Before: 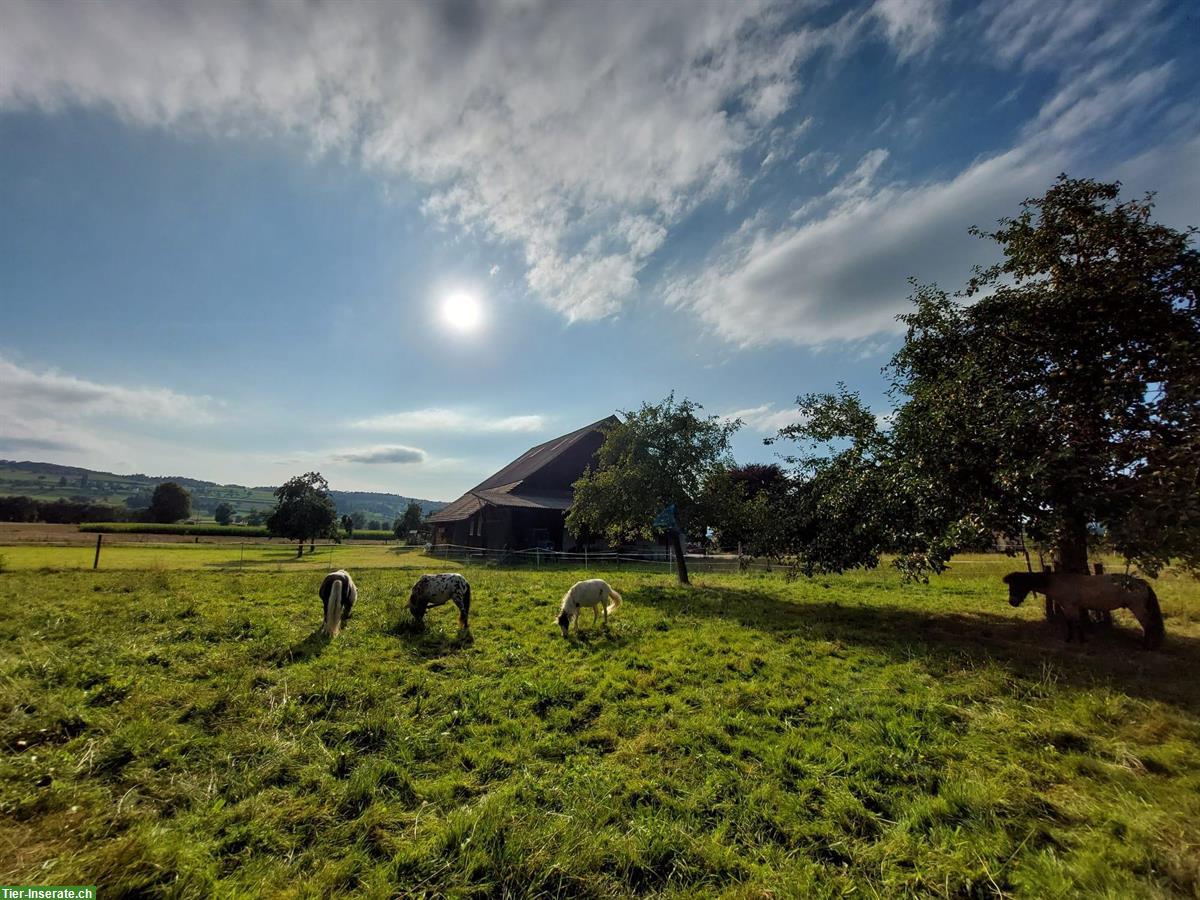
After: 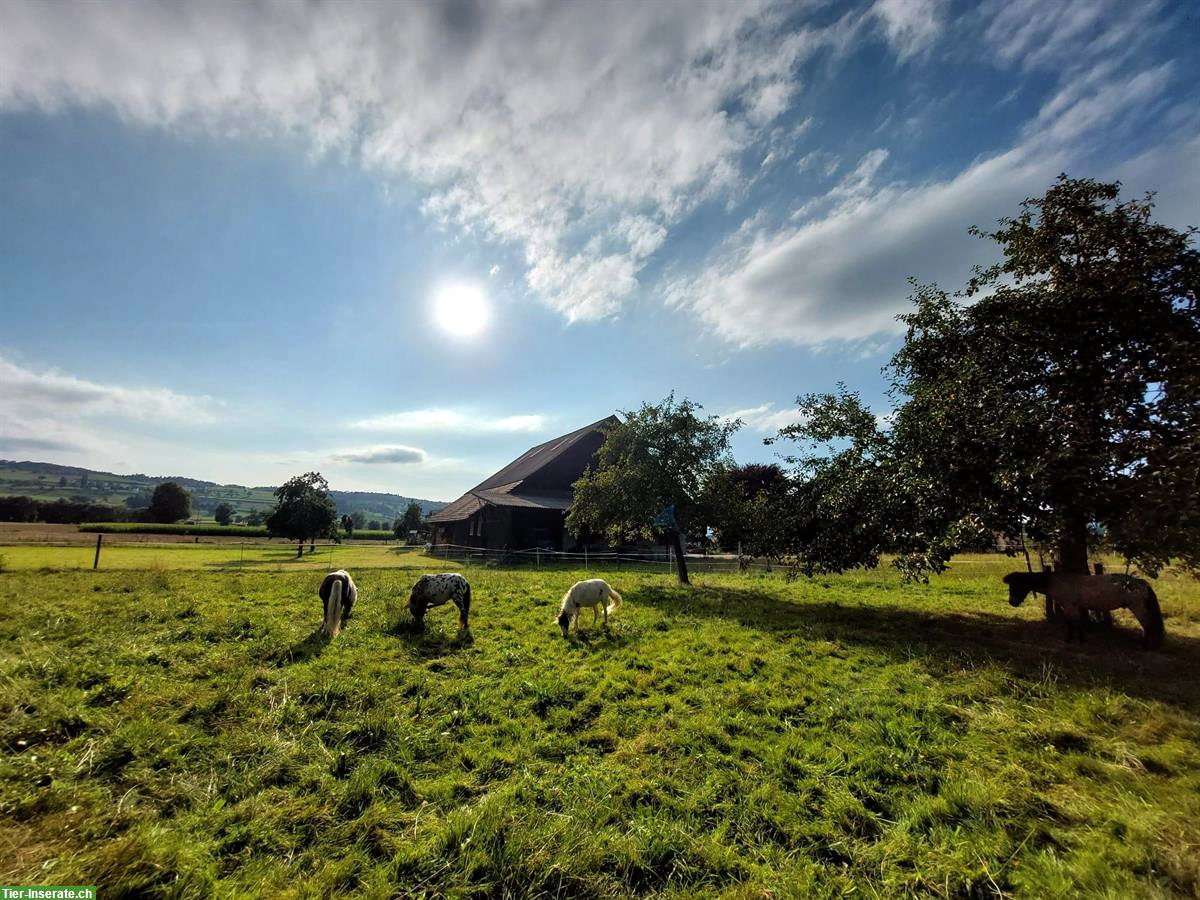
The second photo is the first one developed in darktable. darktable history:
tone equalizer: -8 EV -0.415 EV, -7 EV -0.425 EV, -6 EV -0.37 EV, -5 EV -0.238 EV, -3 EV 0.193 EV, -2 EV 0.351 EV, -1 EV 0.402 EV, +0 EV 0.406 EV
